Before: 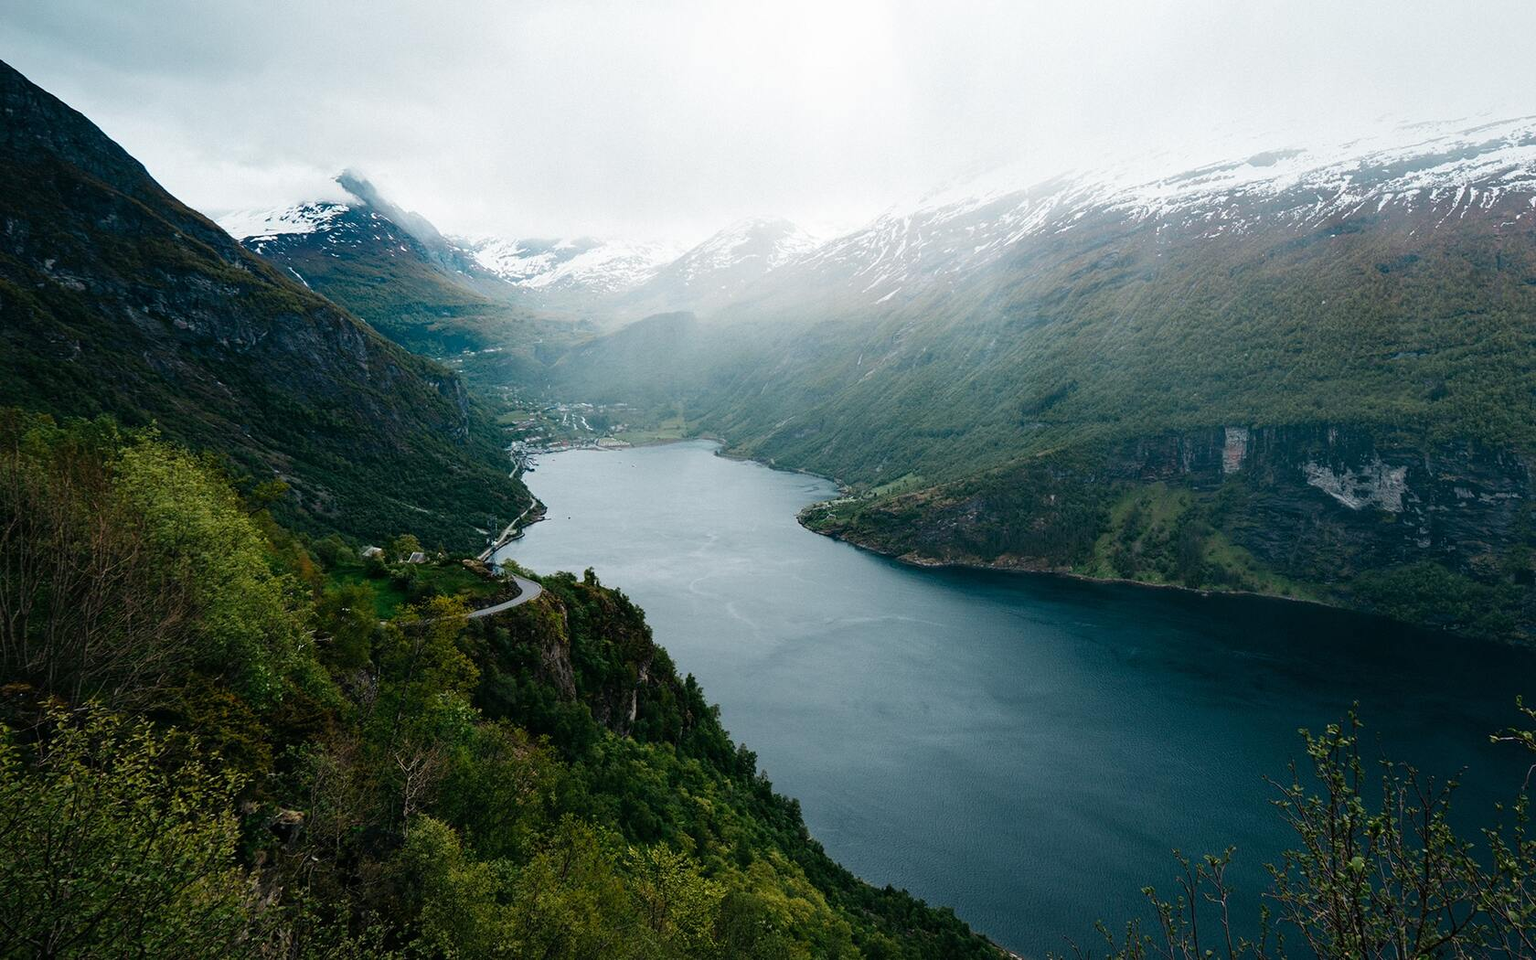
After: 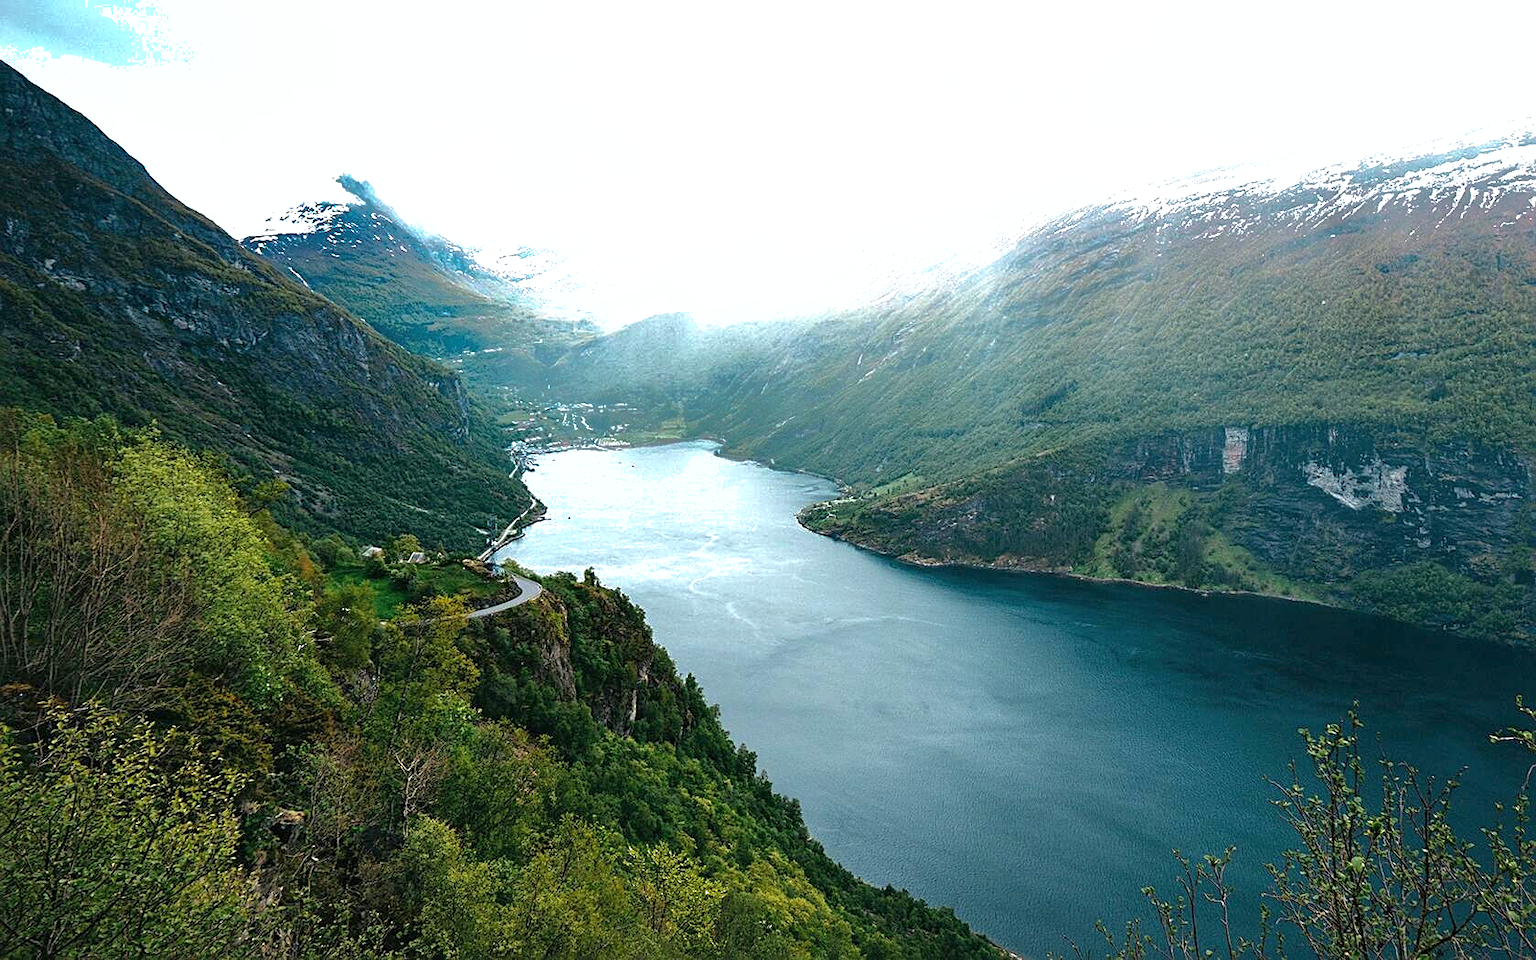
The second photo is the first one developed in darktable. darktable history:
shadows and highlights: shadows 39.94, highlights -59.82, highlights color adjustment 78.39%
sharpen: on, module defaults
exposure: black level correction 0, exposure 1 EV, compensate highlight preservation false
